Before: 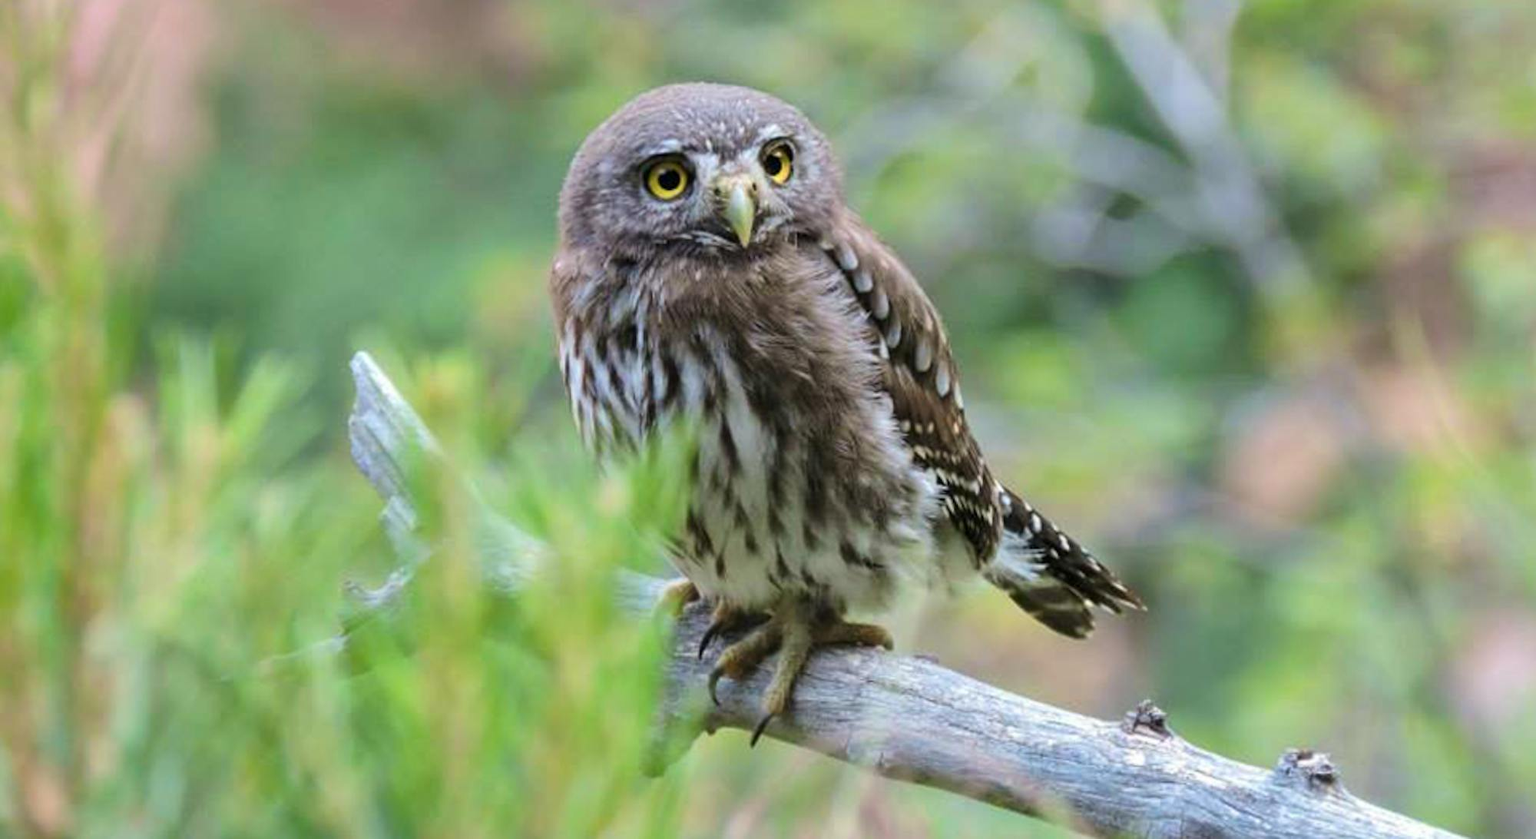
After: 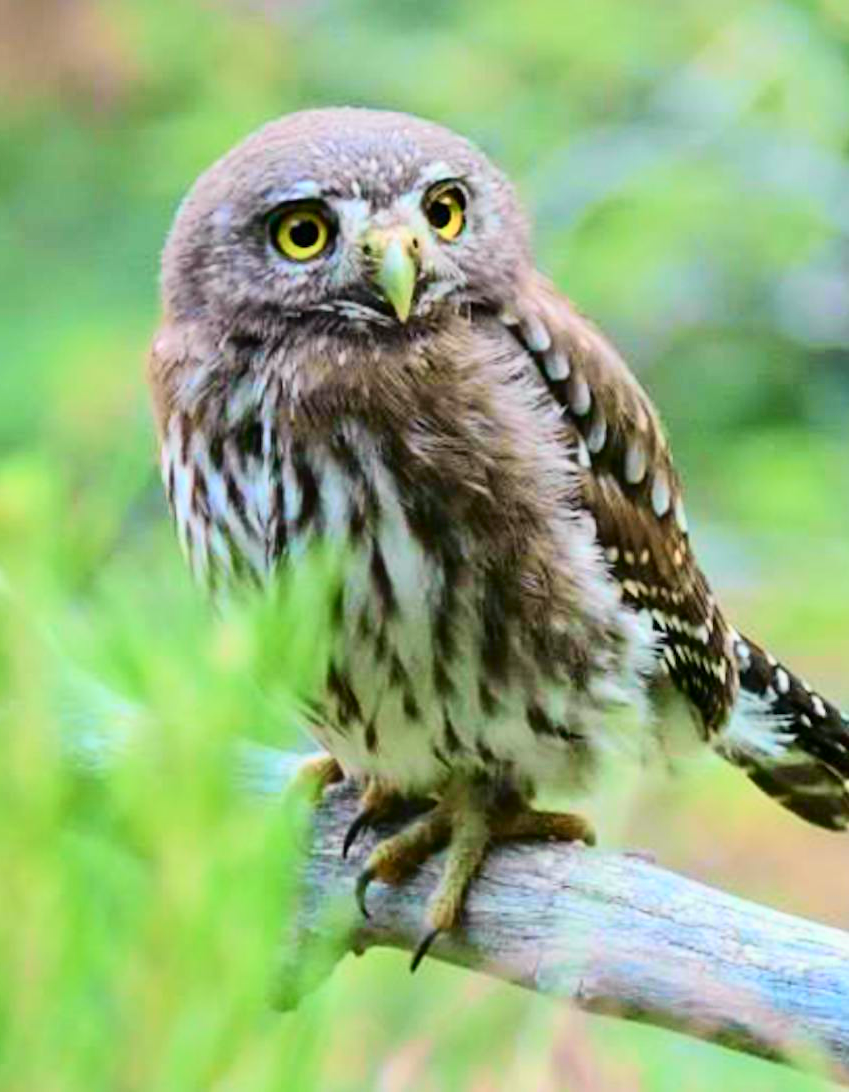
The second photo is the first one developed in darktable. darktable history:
local contrast: mode bilateral grid, contrast 20, coarseness 51, detail 103%, midtone range 0.2
tone curve: curves: ch0 [(0, 0.003) (0.044, 0.032) (0.12, 0.089) (0.19, 0.175) (0.271, 0.294) (0.457, 0.546) (0.588, 0.71) (0.701, 0.815) (0.86, 0.922) (1, 0.982)]; ch1 [(0, 0) (0.247, 0.215) (0.433, 0.382) (0.466, 0.426) (0.493, 0.481) (0.501, 0.5) (0.517, 0.524) (0.557, 0.582) (0.598, 0.651) (0.671, 0.735) (0.796, 0.85) (1, 1)]; ch2 [(0, 0) (0.249, 0.216) (0.357, 0.317) (0.448, 0.432) (0.478, 0.492) (0.498, 0.499) (0.517, 0.53) (0.537, 0.57) (0.569, 0.623) (0.61, 0.663) (0.706, 0.75) (0.808, 0.809) (0.991, 0.968)], color space Lab, independent channels
crop: left 28.35%, right 29.169%
